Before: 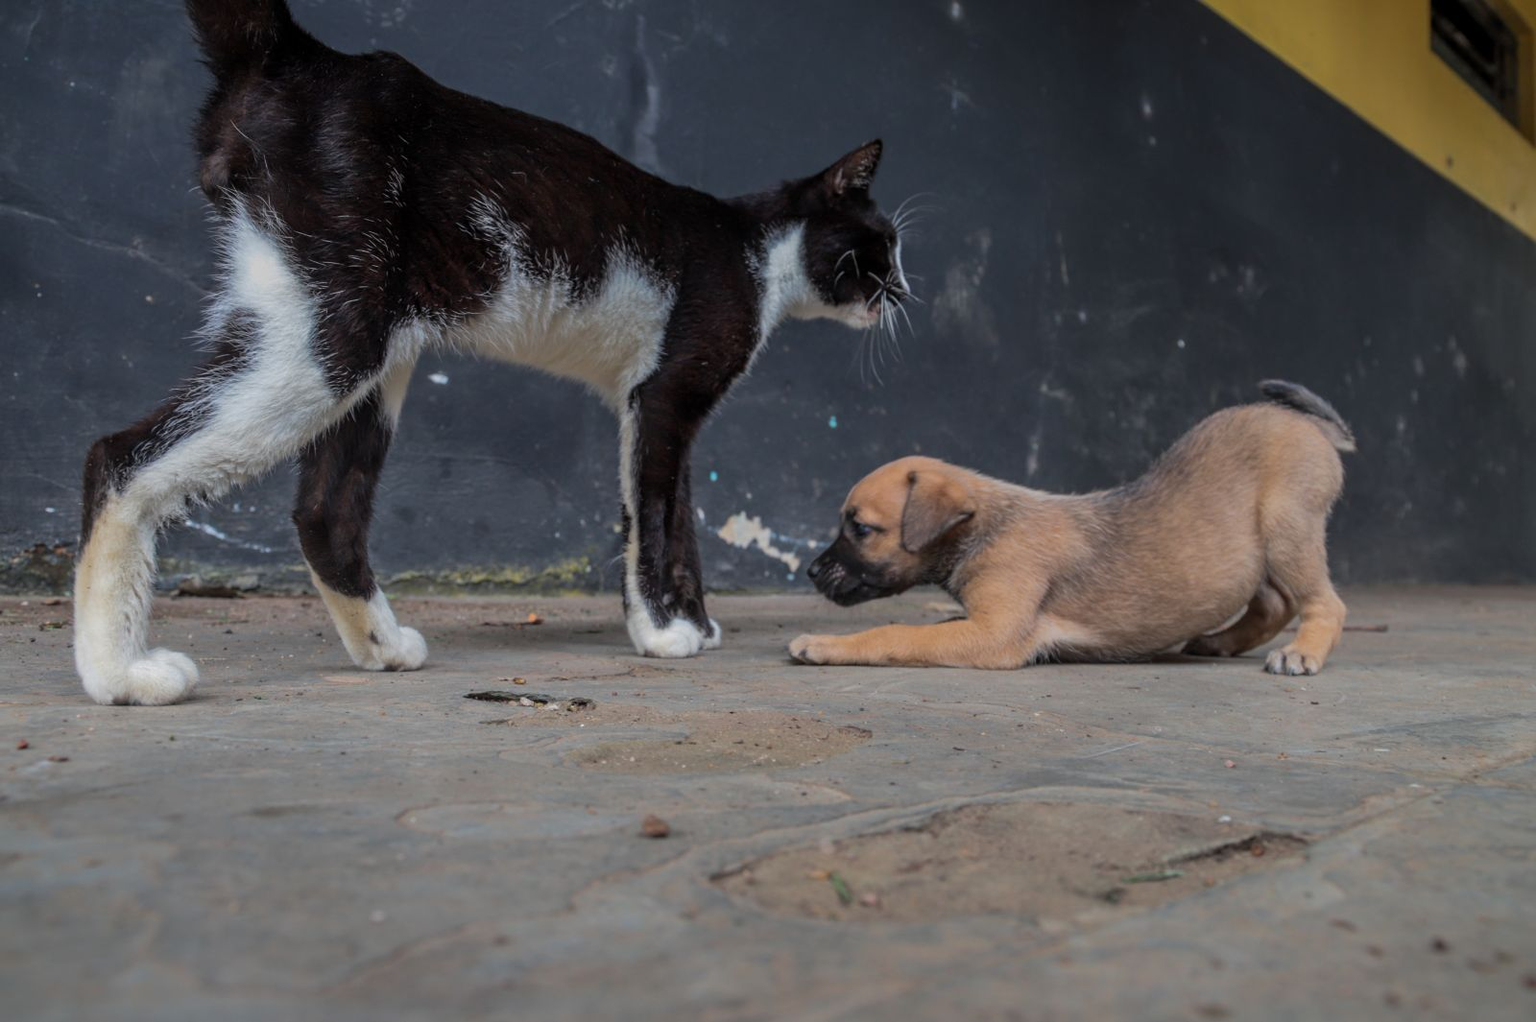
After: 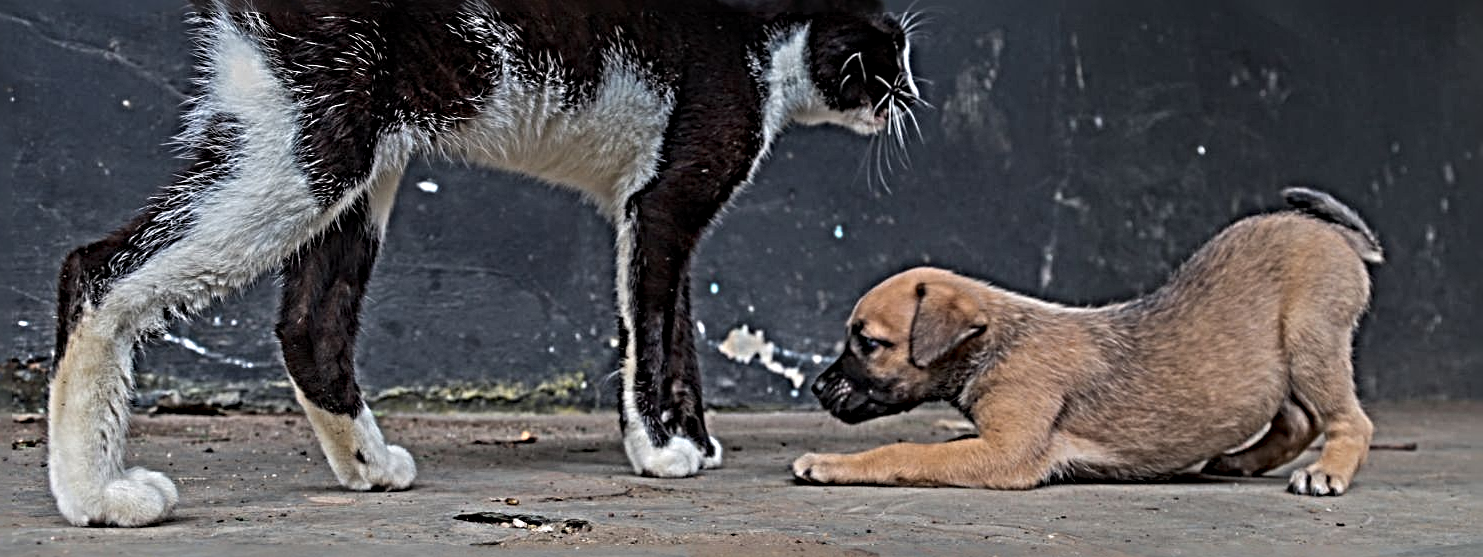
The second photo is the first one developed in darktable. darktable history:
sharpen: radius 6.297, amount 1.797, threshold 0.107
crop: left 1.852%, top 19.567%, right 5.416%, bottom 28.103%
